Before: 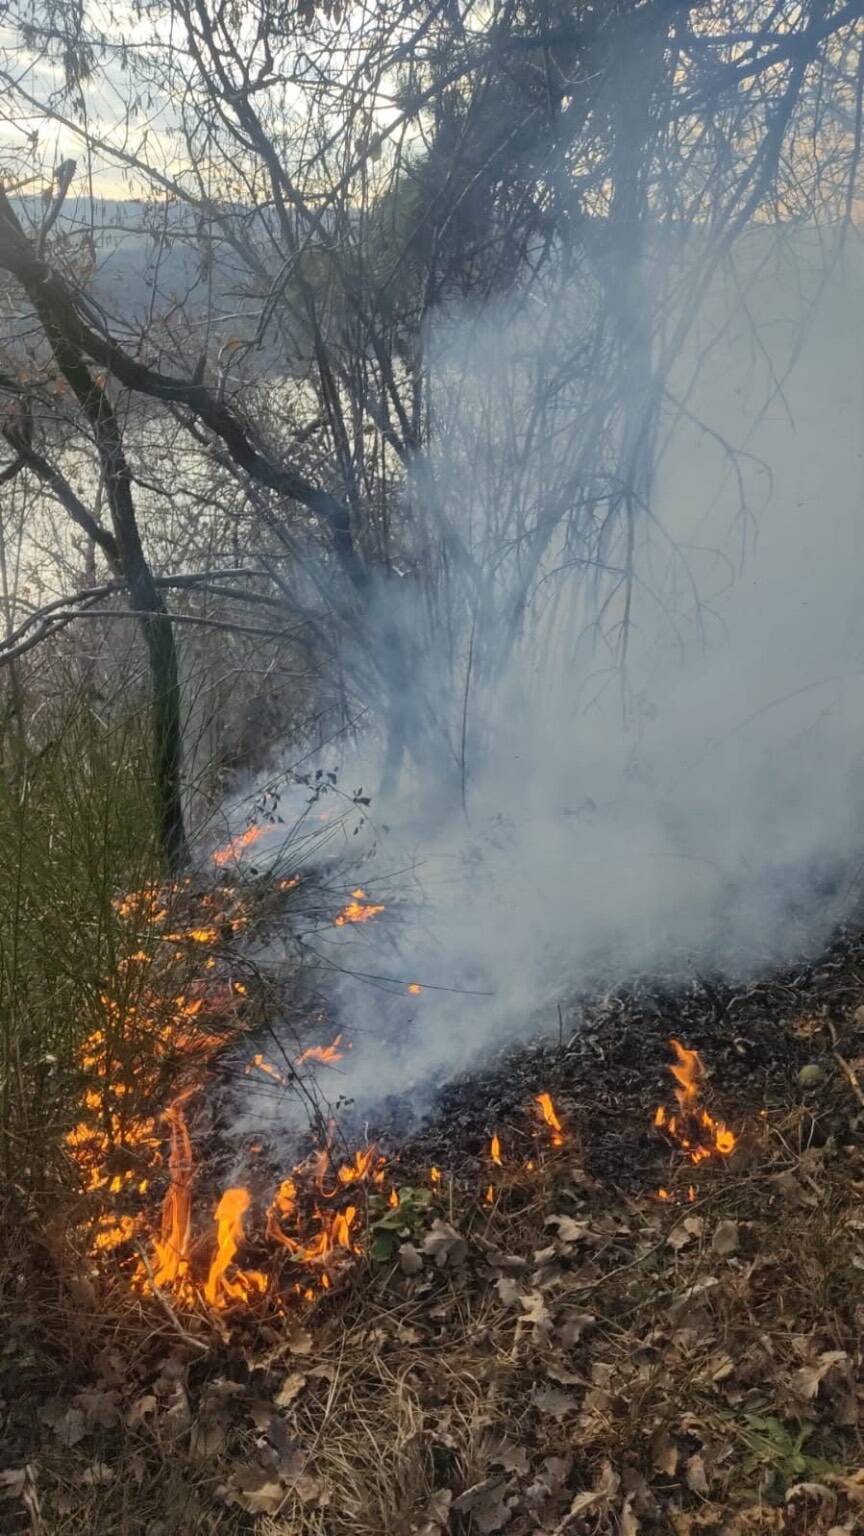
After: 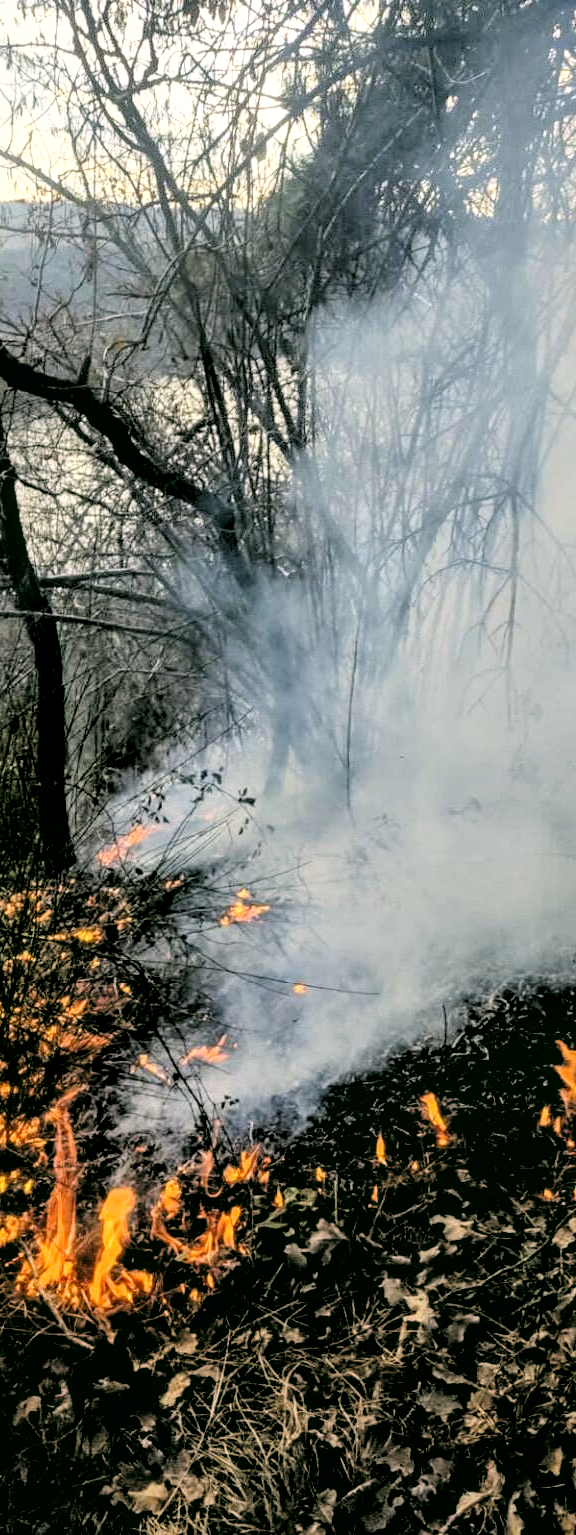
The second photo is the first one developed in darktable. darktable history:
crop and rotate: left 13.537%, right 19.796%
color correction: highlights a* 4.02, highlights b* 4.98, shadows a* -7.55, shadows b* 4.98
local contrast: on, module defaults
filmic rgb: middle gray luminance 13.55%, black relative exposure -1.97 EV, white relative exposure 3.1 EV, threshold 6 EV, target black luminance 0%, hardness 1.79, latitude 59.23%, contrast 1.728, highlights saturation mix 5%, shadows ↔ highlights balance -37.52%, add noise in highlights 0, color science v3 (2019), use custom middle-gray values true, iterations of high-quality reconstruction 0, contrast in highlights soft, enable highlight reconstruction true
